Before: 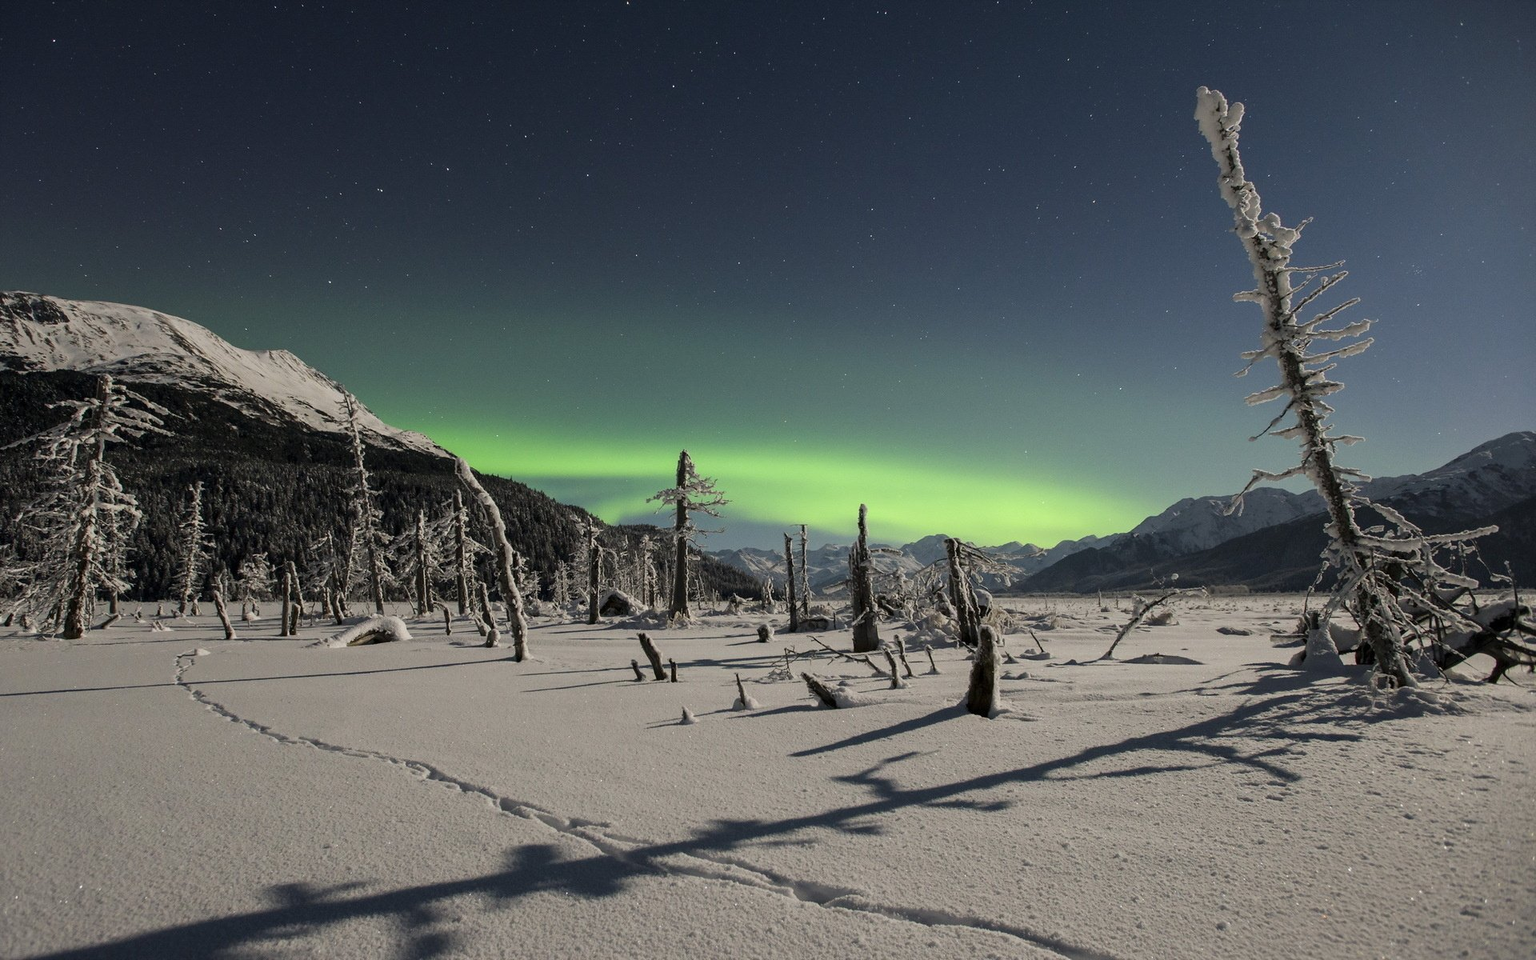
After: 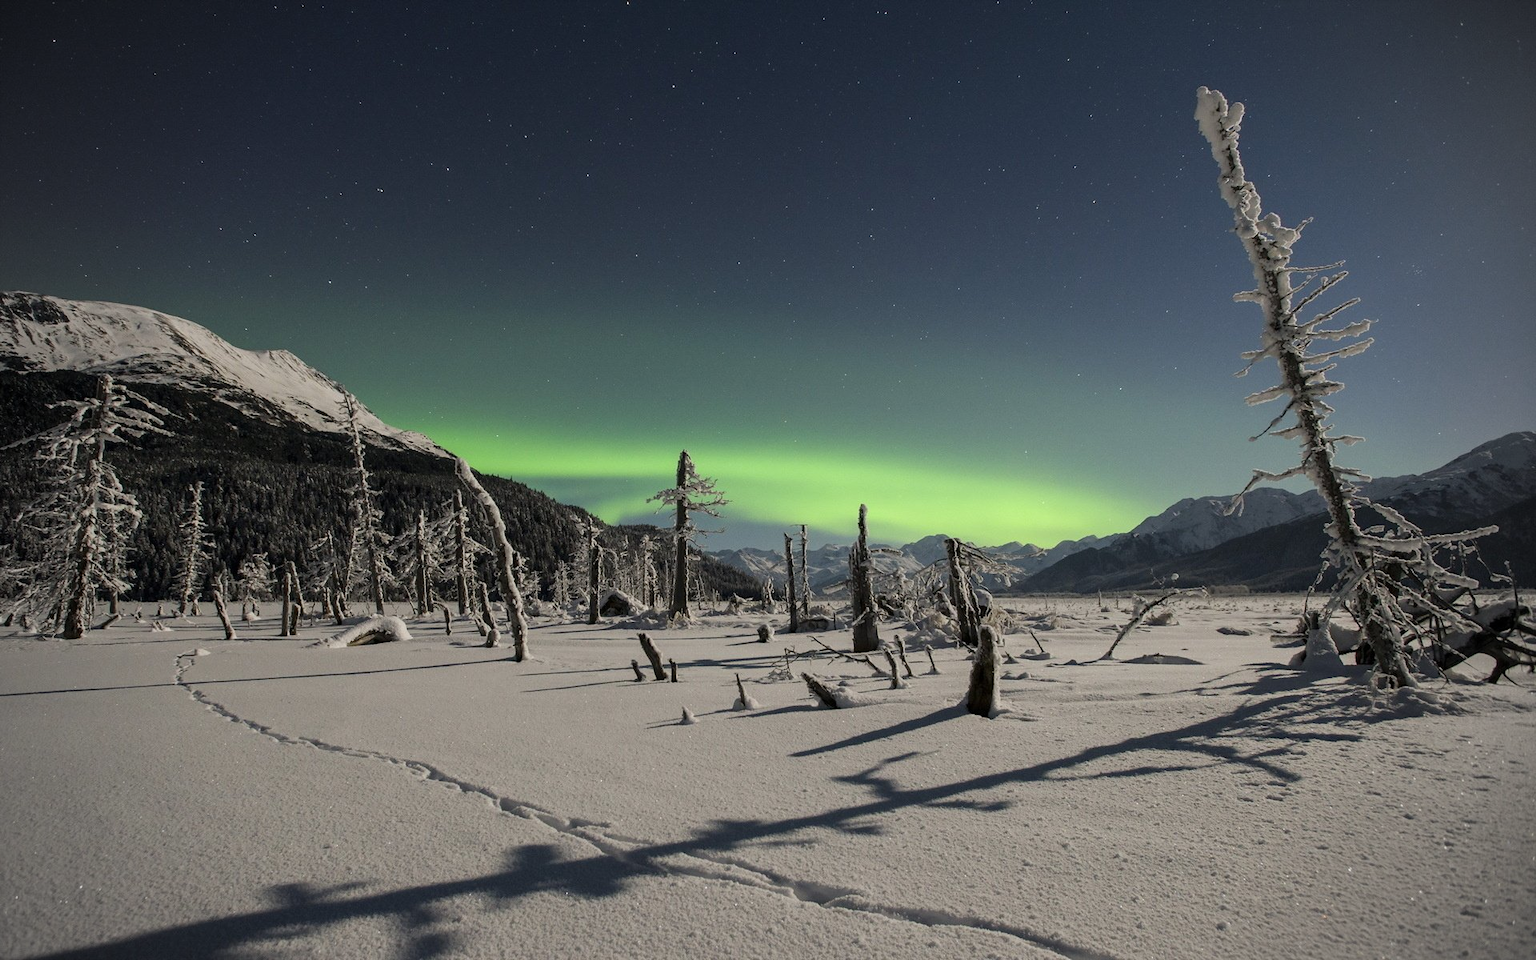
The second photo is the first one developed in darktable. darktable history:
vignetting: saturation -0.647
